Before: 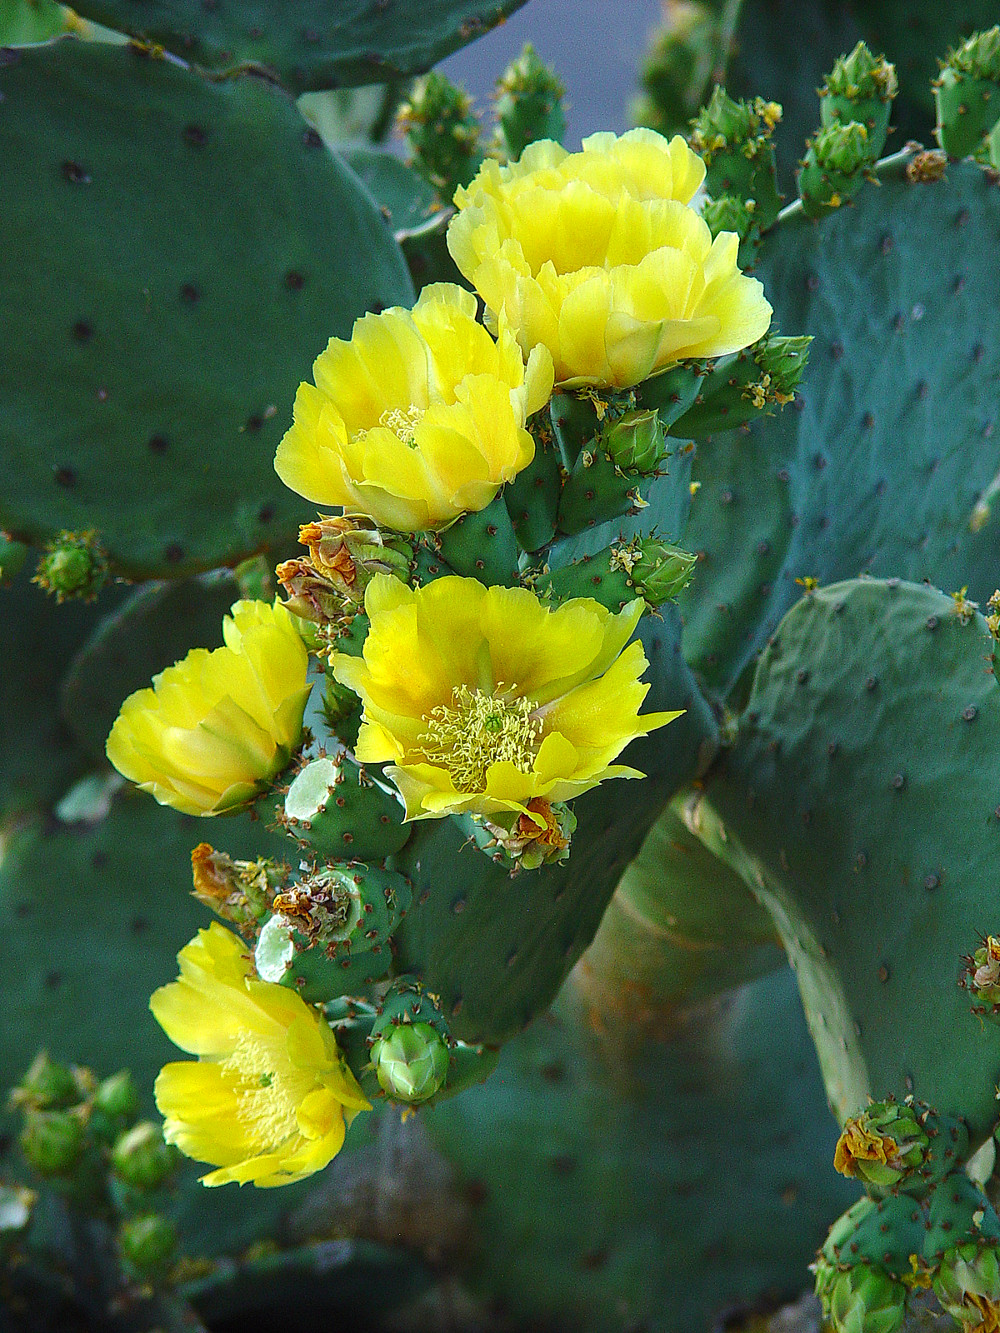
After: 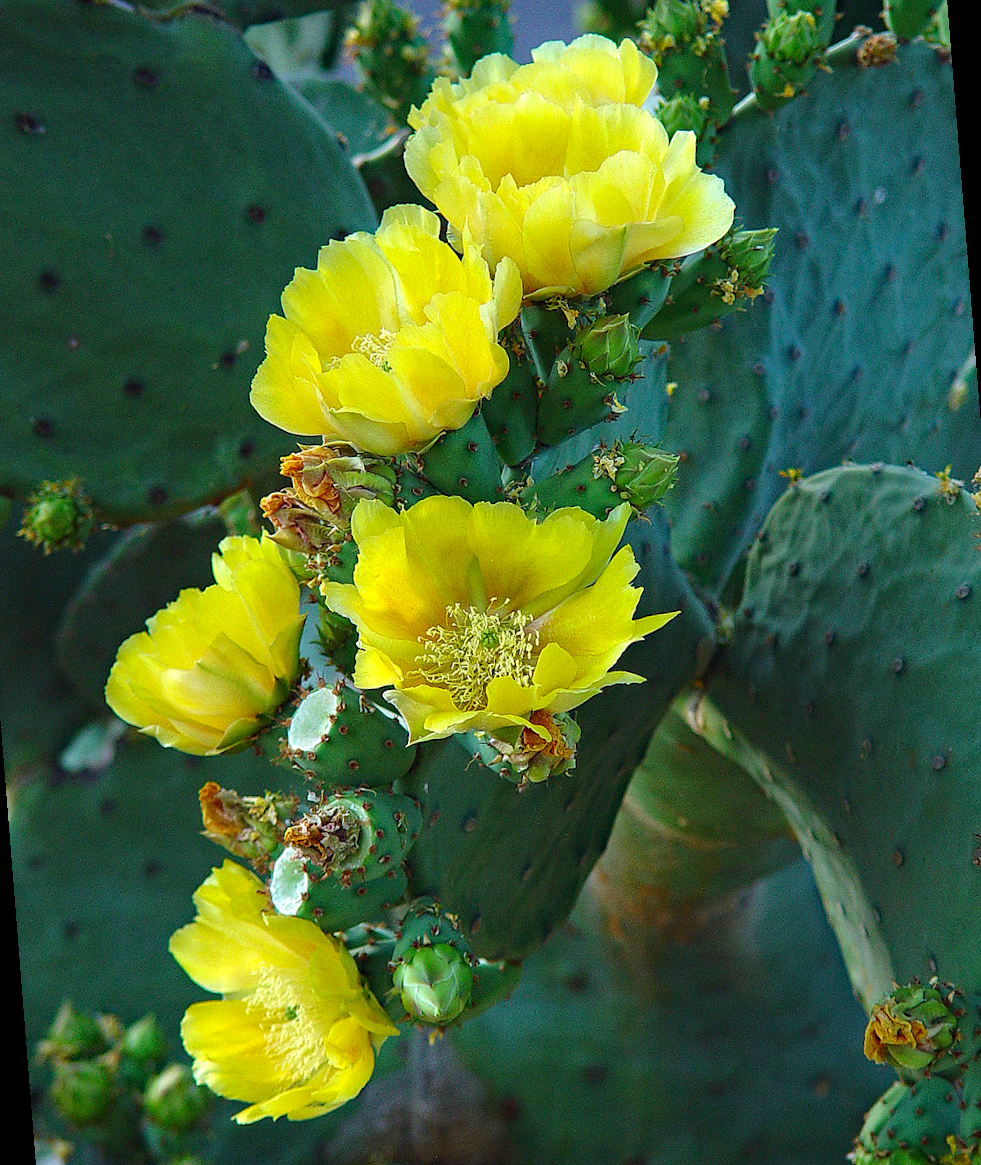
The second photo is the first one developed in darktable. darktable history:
haze removal: strength 0.29, distance 0.25, compatibility mode true, adaptive false
rotate and perspective: rotation -4.57°, crop left 0.054, crop right 0.944, crop top 0.087, crop bottom 0.914
